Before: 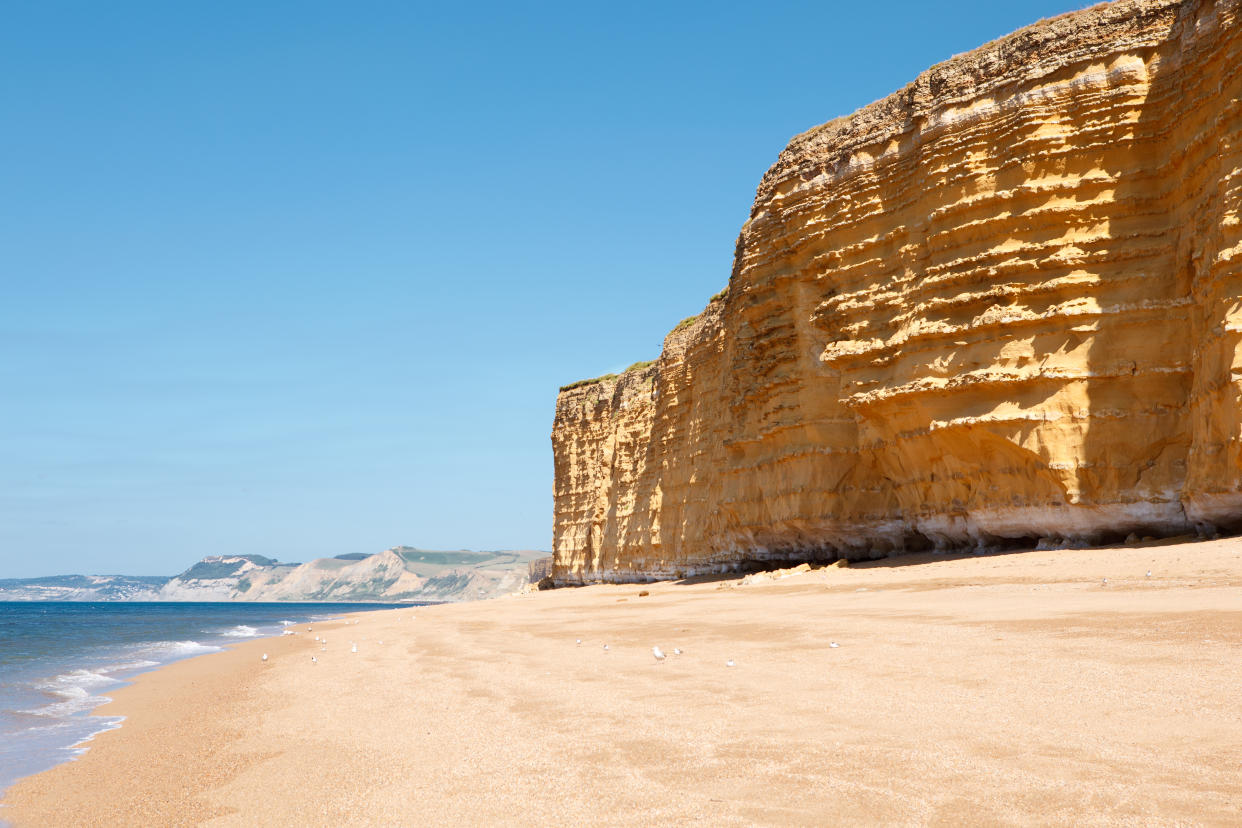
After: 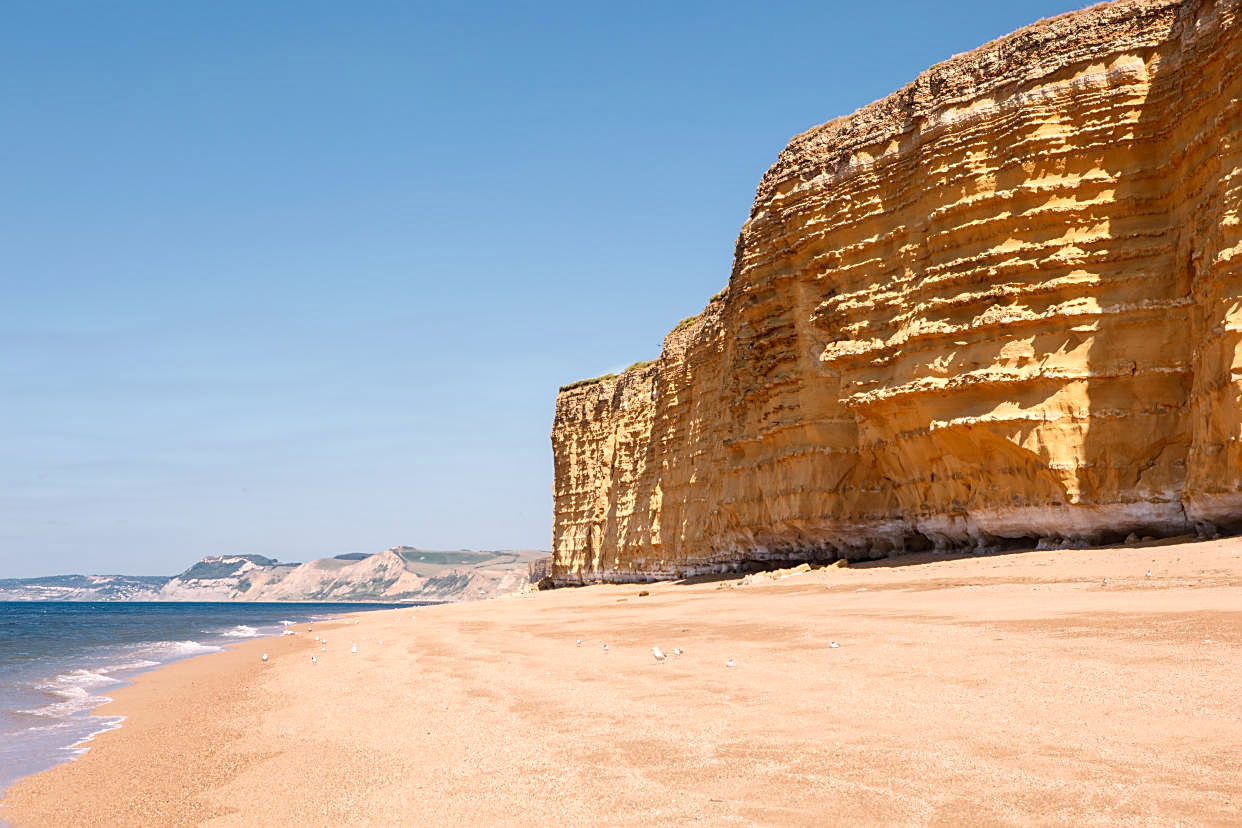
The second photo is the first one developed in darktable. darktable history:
local contrast: on, module defaults
sharpen: on, module defaults
color correction: highlights a* 7.34, highlights b* 4.37
